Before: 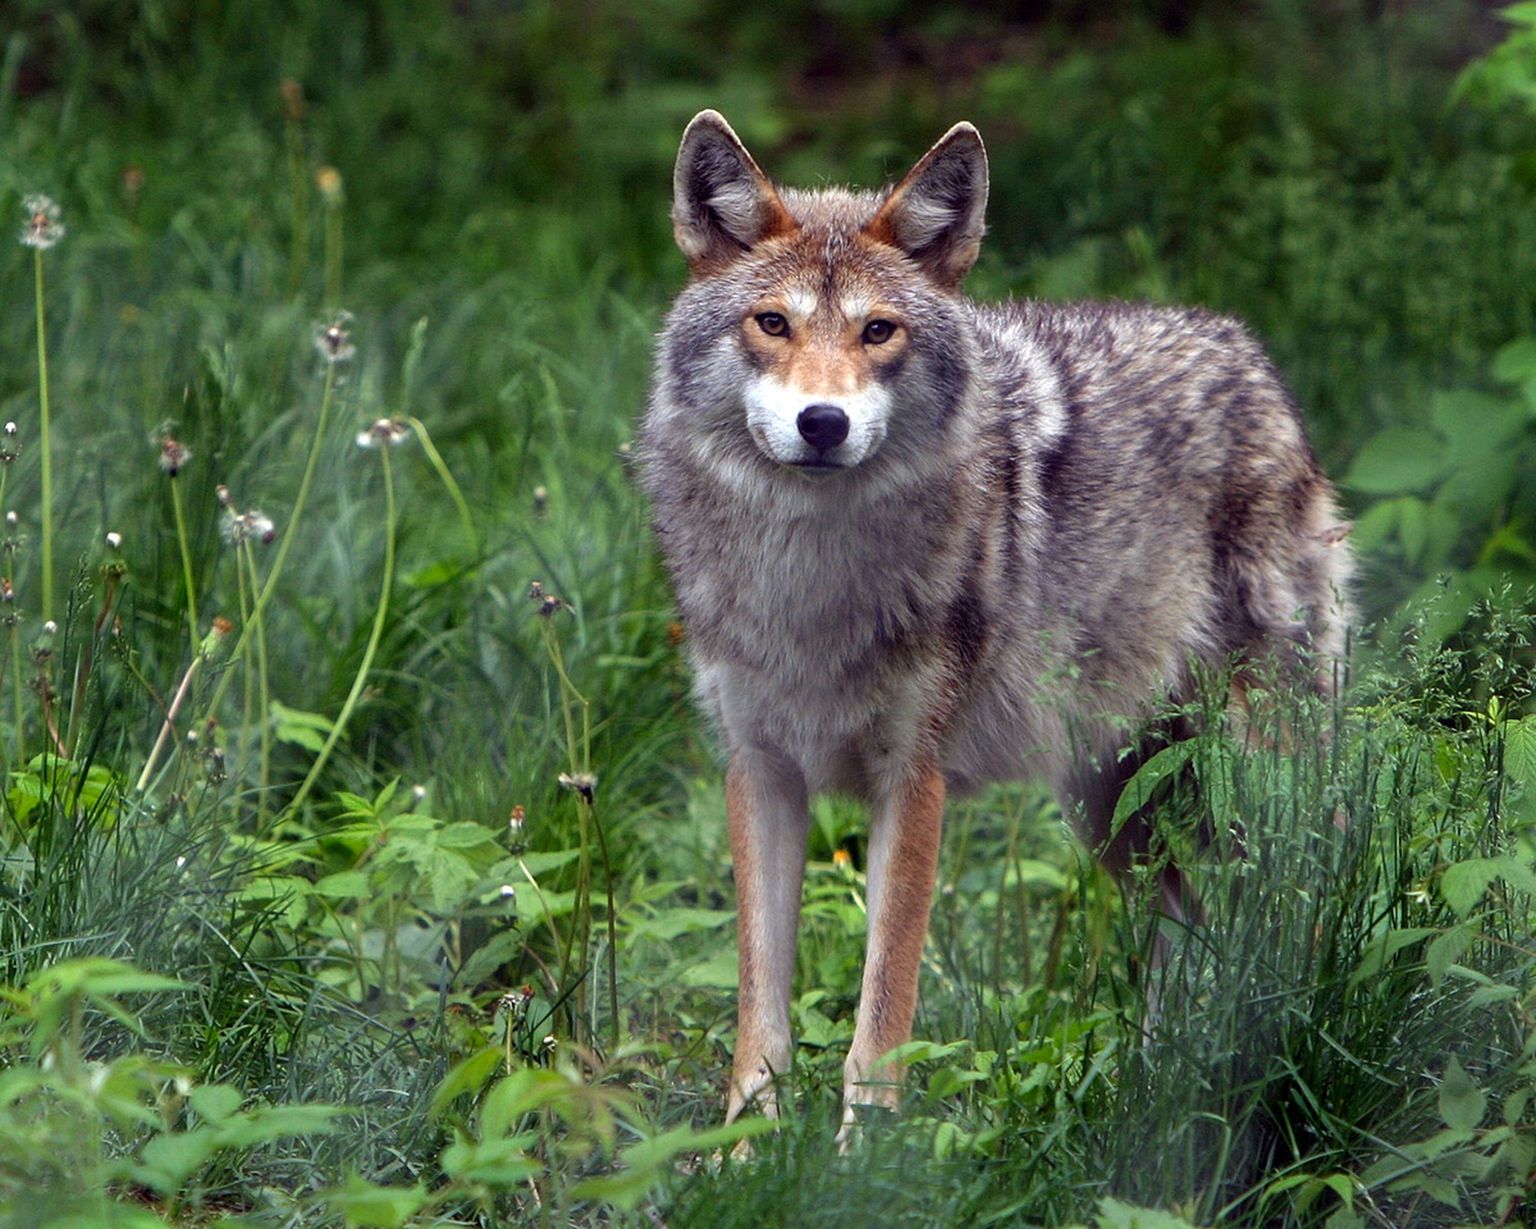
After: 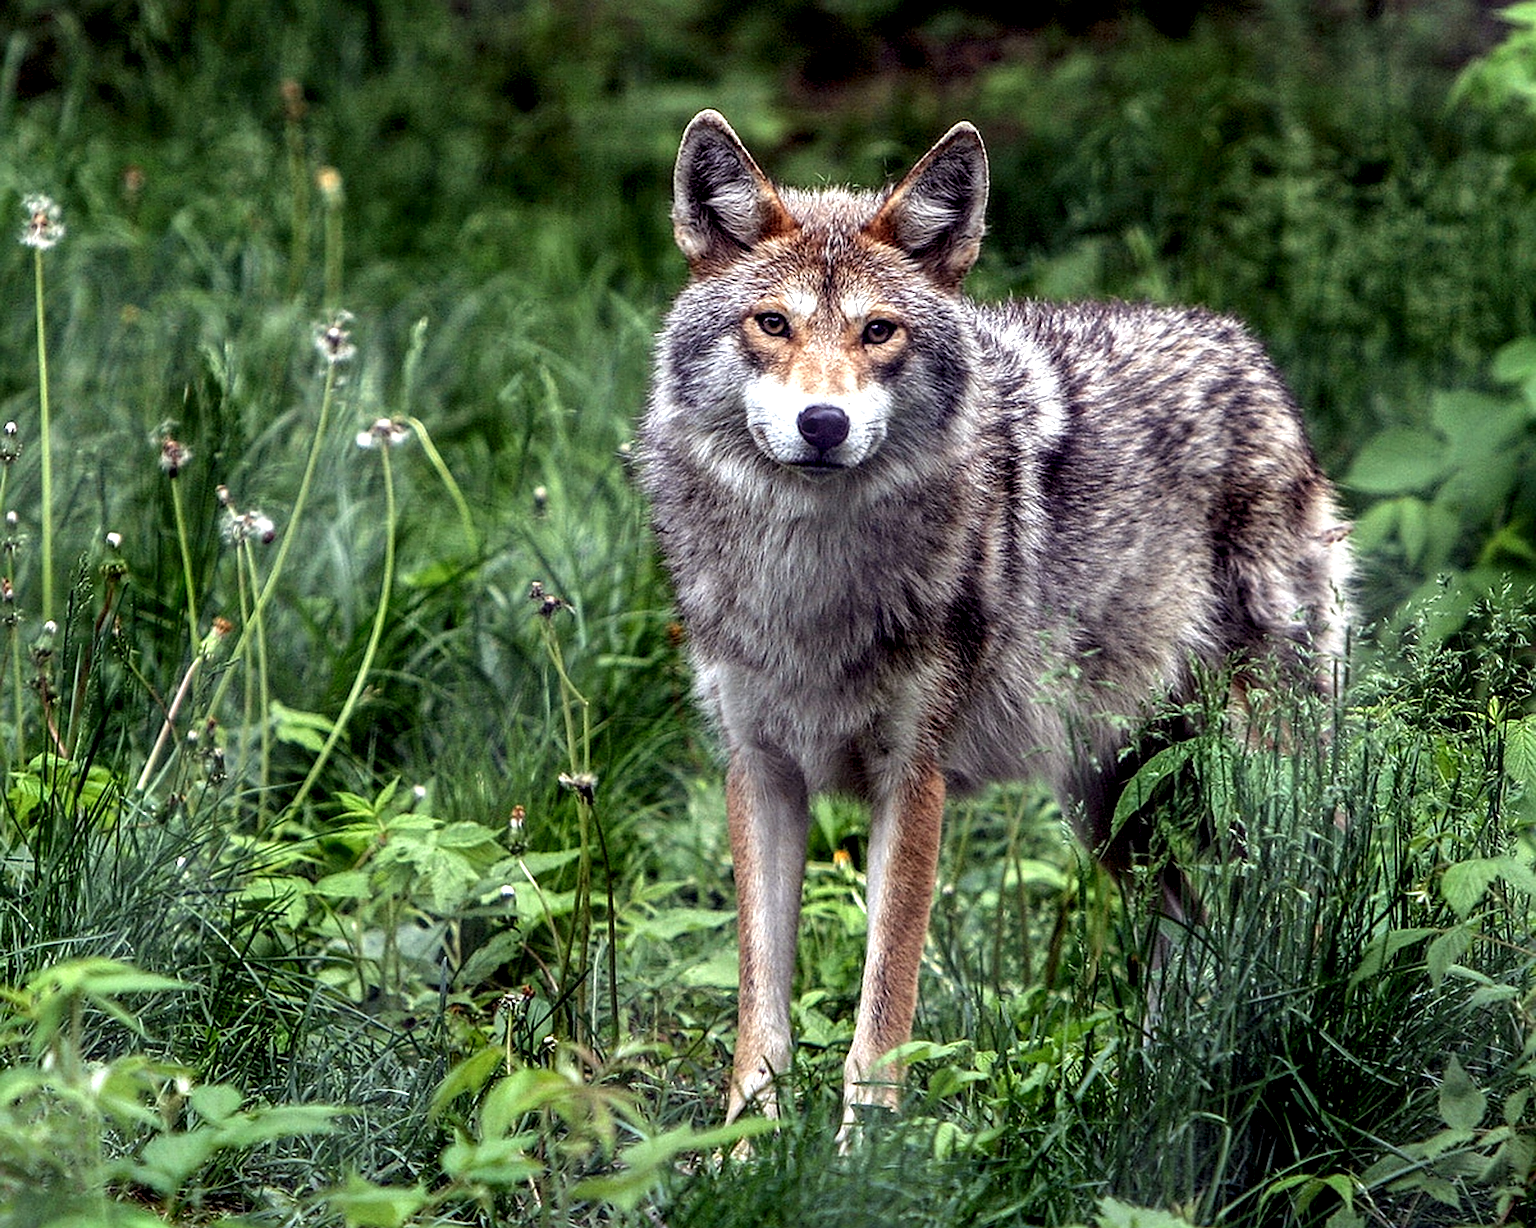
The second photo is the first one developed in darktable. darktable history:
sharpen: on, module defaults
local contrast: highlights 19%, detail 186%
